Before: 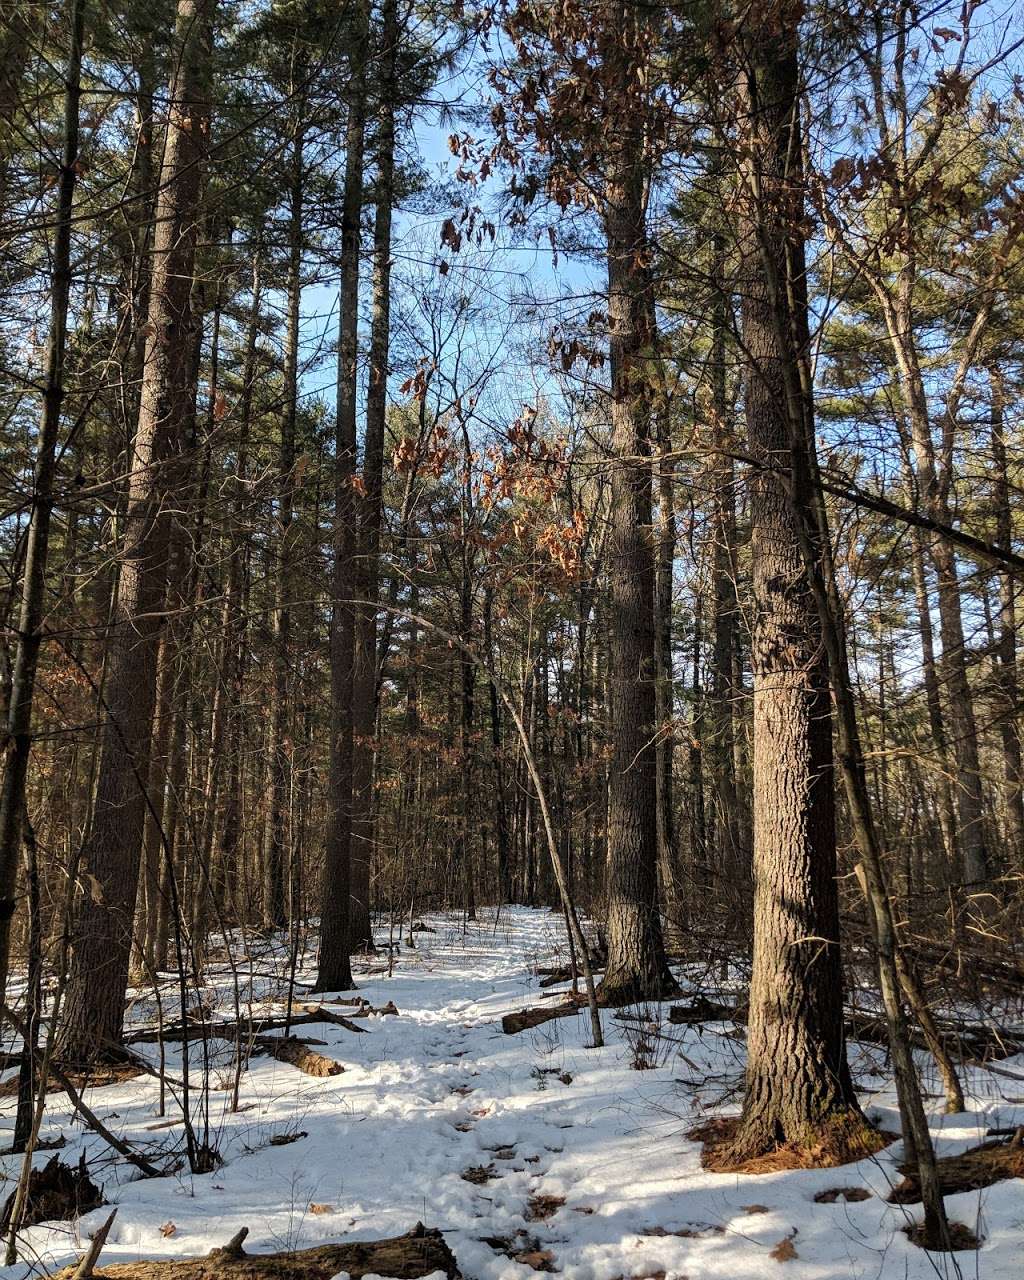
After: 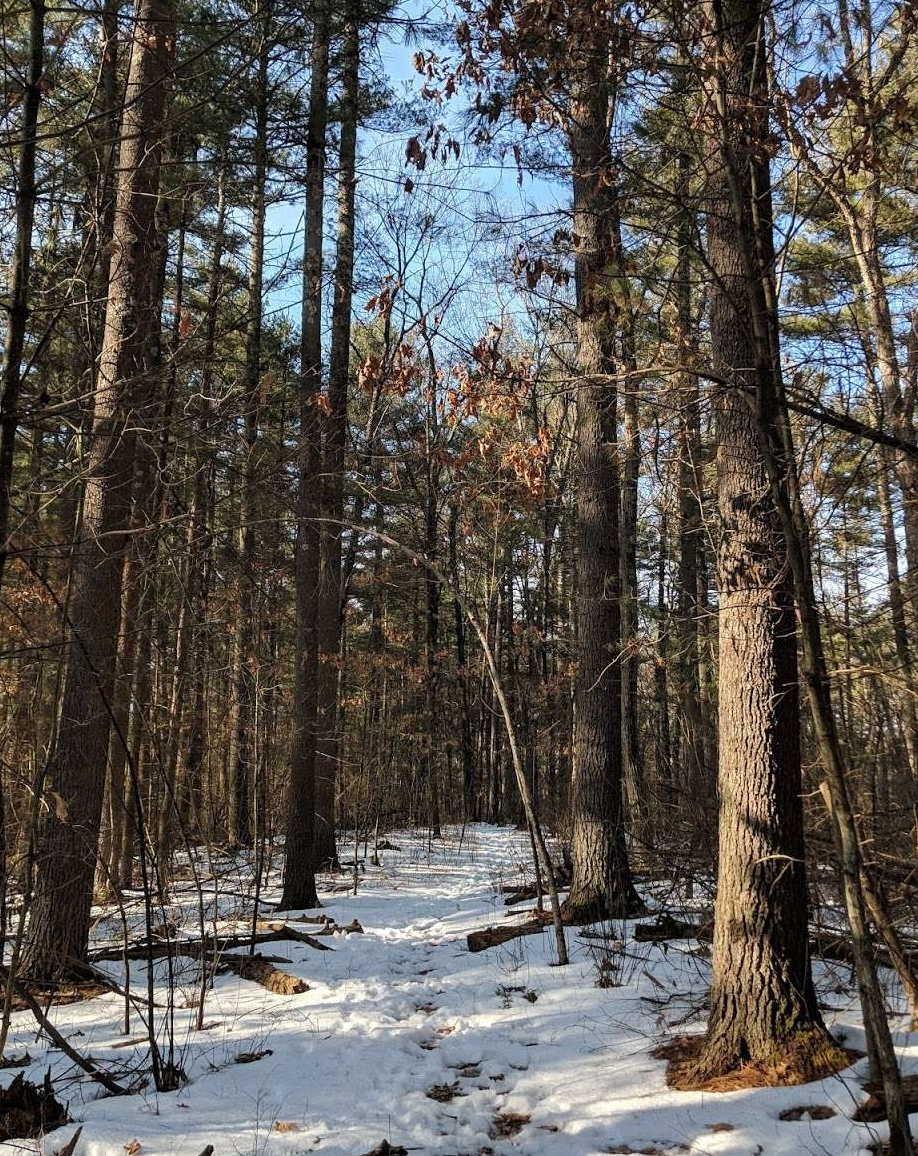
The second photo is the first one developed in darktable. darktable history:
crop: left 3.489%, top 6.434%, right 6.792%, bottom 3.247%
